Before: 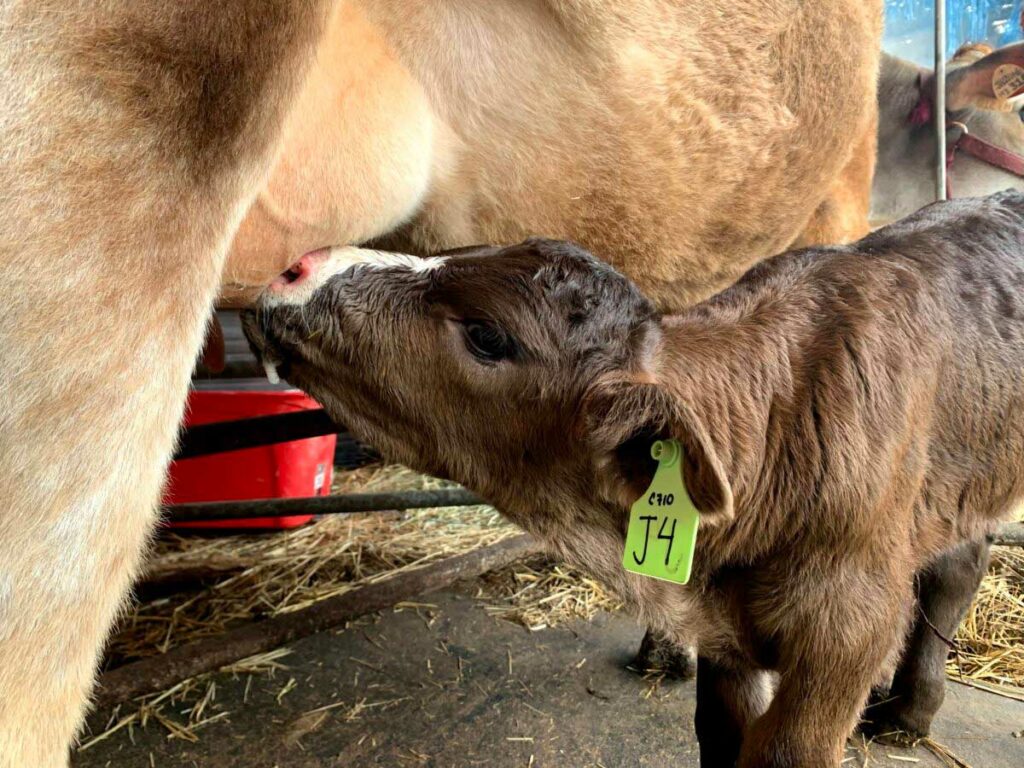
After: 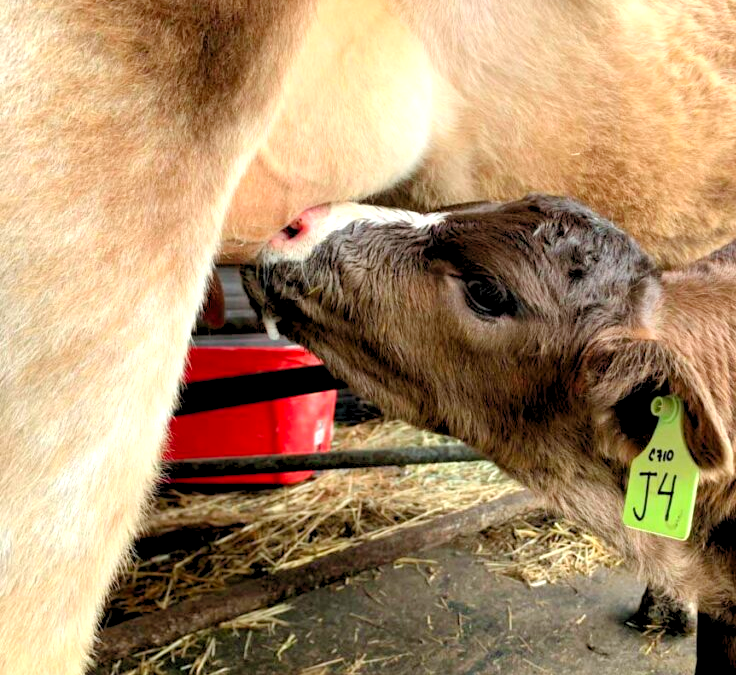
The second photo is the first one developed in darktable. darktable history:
levels: black 3.83%, white 90.64%, levels [0.044, 0.416, 0.908]
exposure: compensate highlight preservation false
crop: top 5.803%, right 27.864%, bottom 5.804%
